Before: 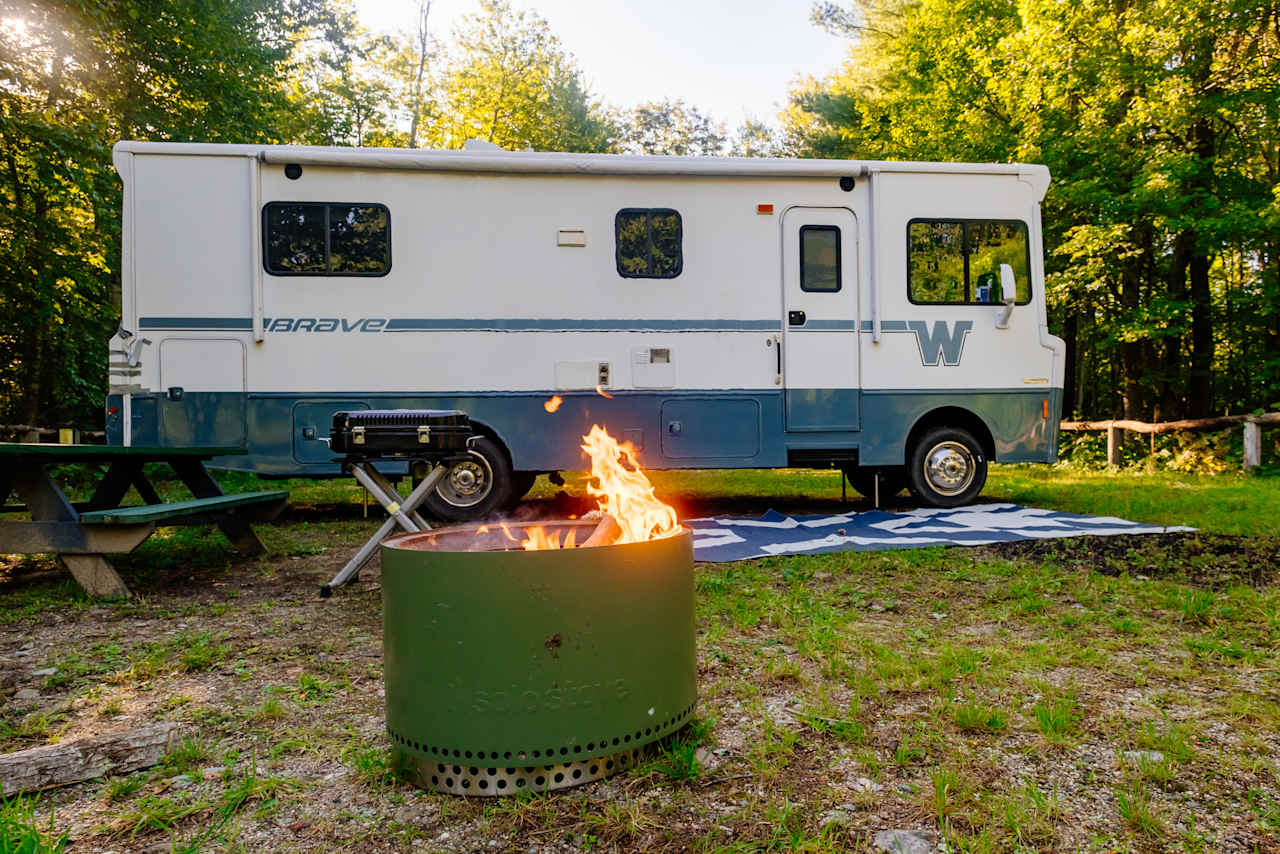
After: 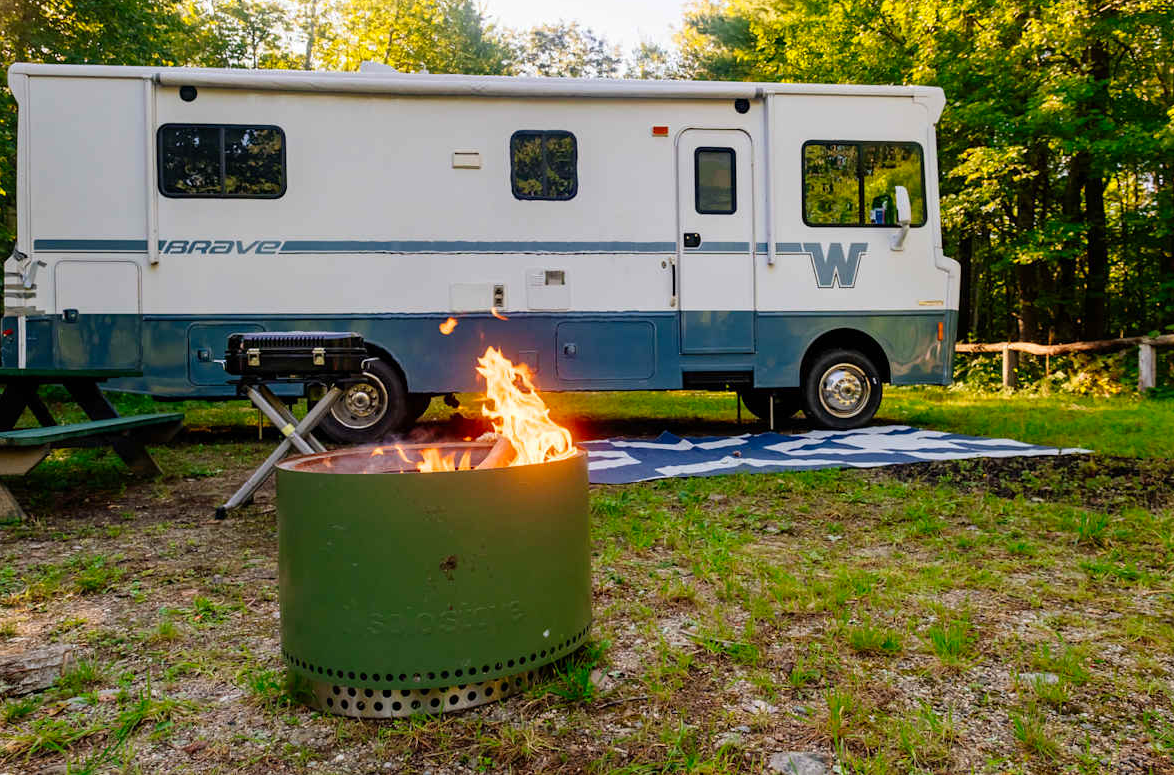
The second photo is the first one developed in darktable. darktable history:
crop and rotate: left 8.262%, top 9.226%
contrast brightness saturation: contrast 0.04, saturation 0.07
